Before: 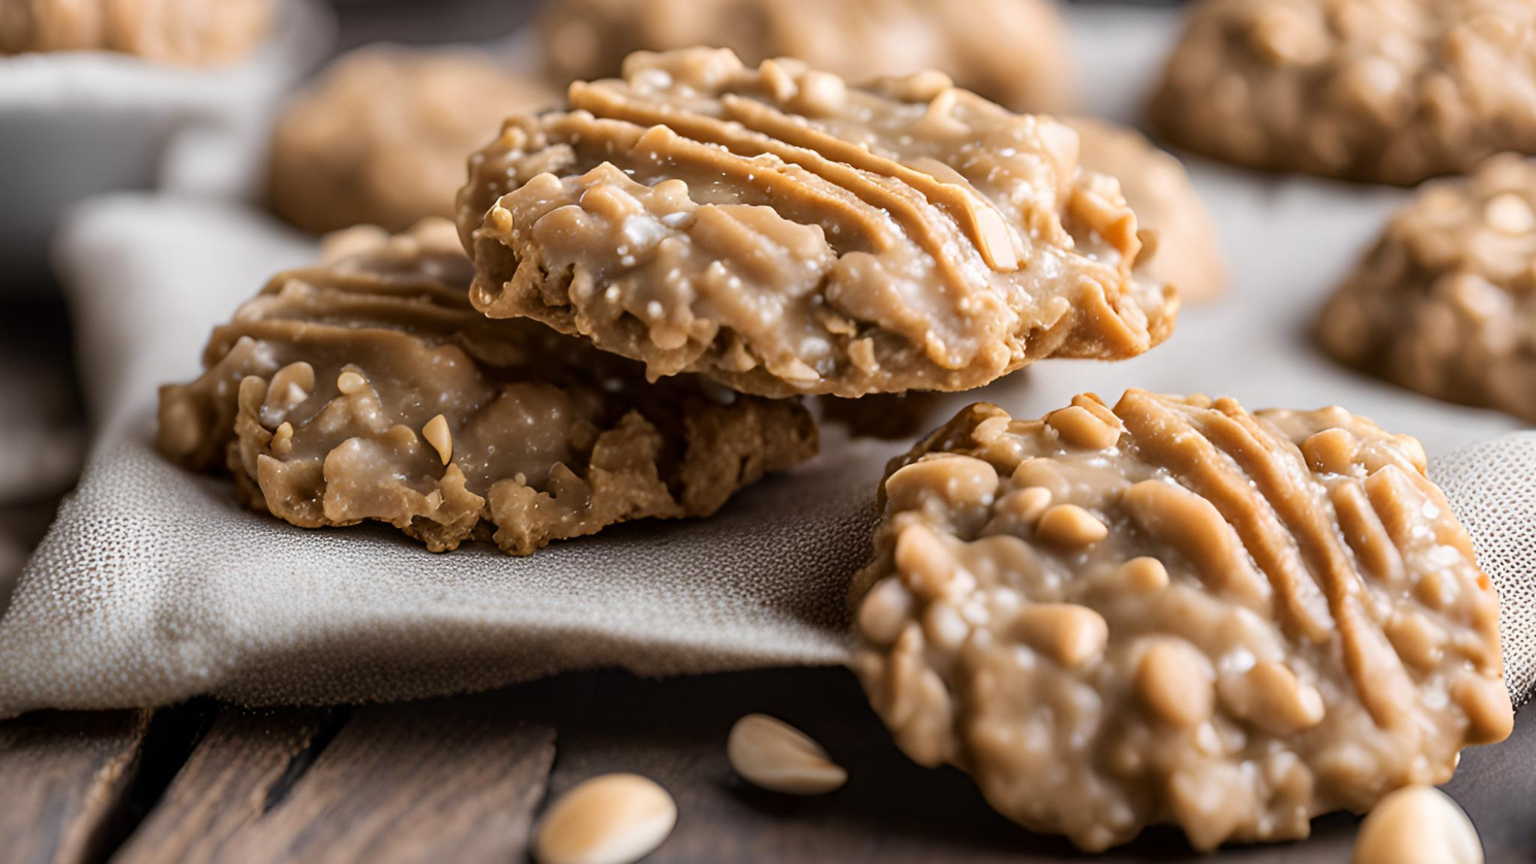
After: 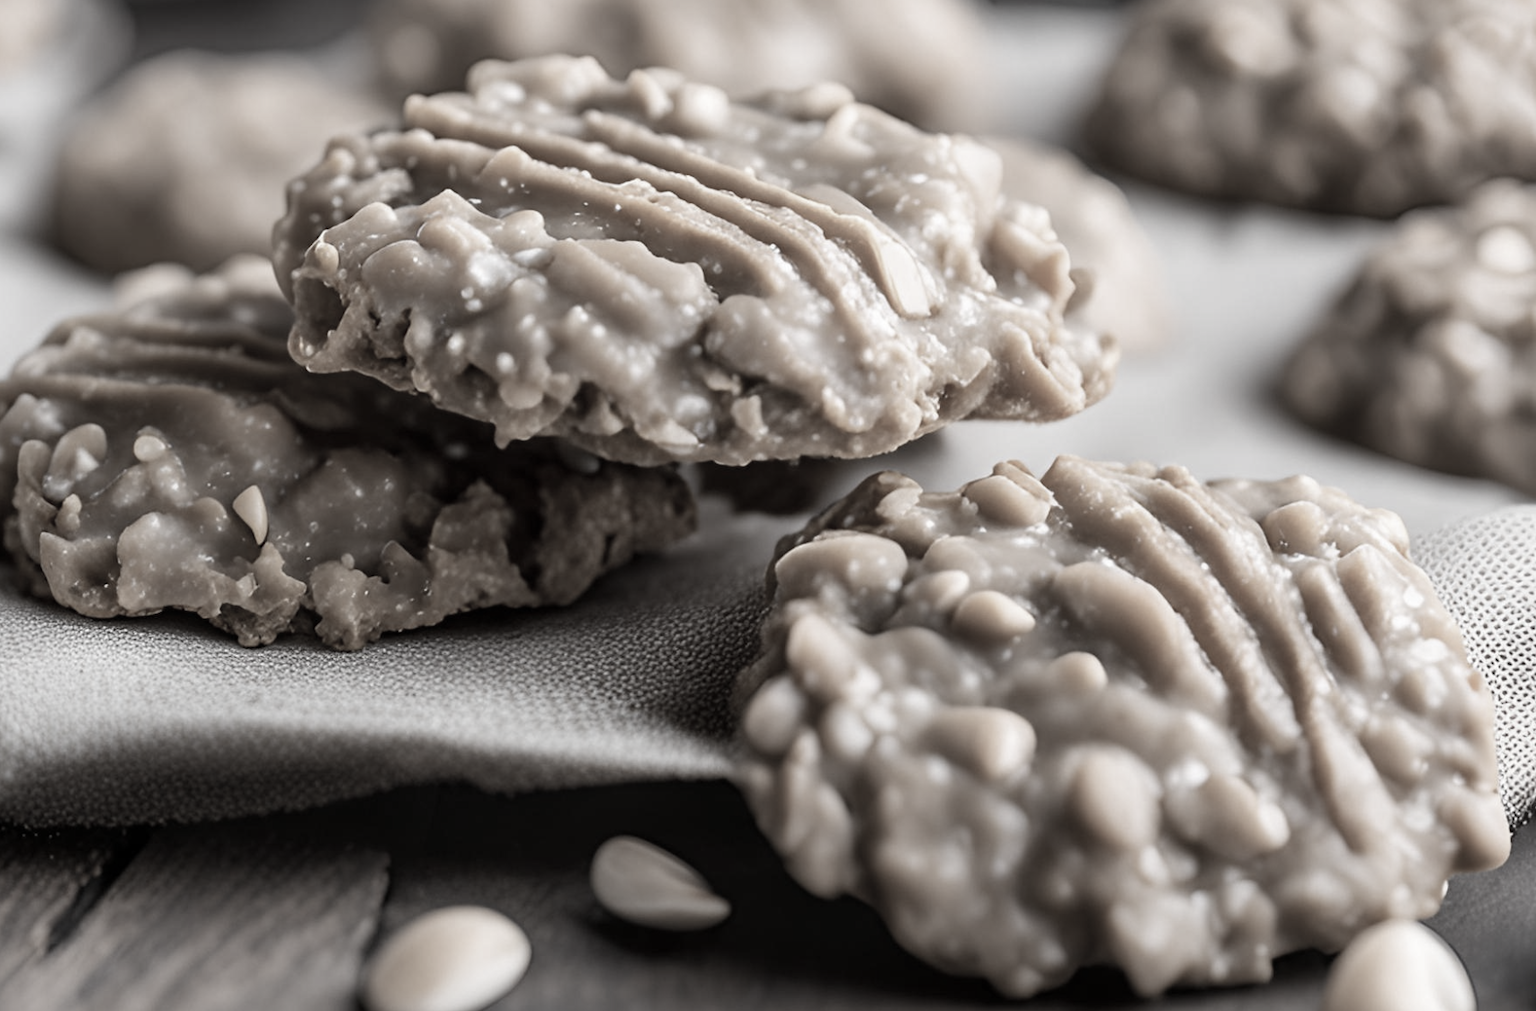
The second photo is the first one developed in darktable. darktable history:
color correction: saturation 0.2
crop and rotate: left 14.584%
